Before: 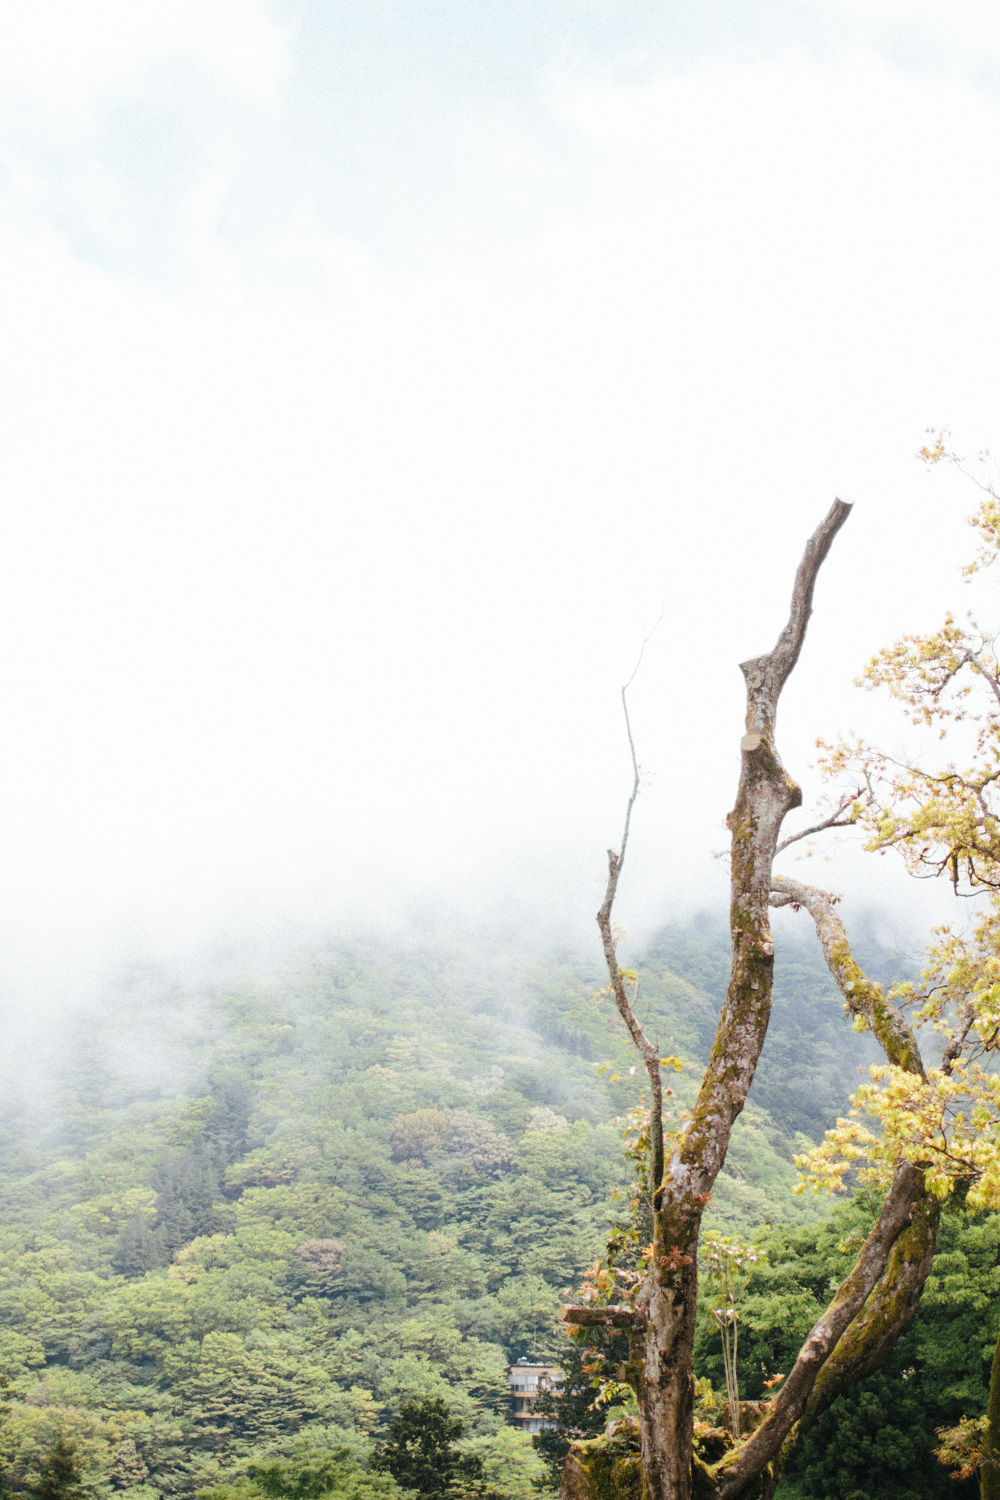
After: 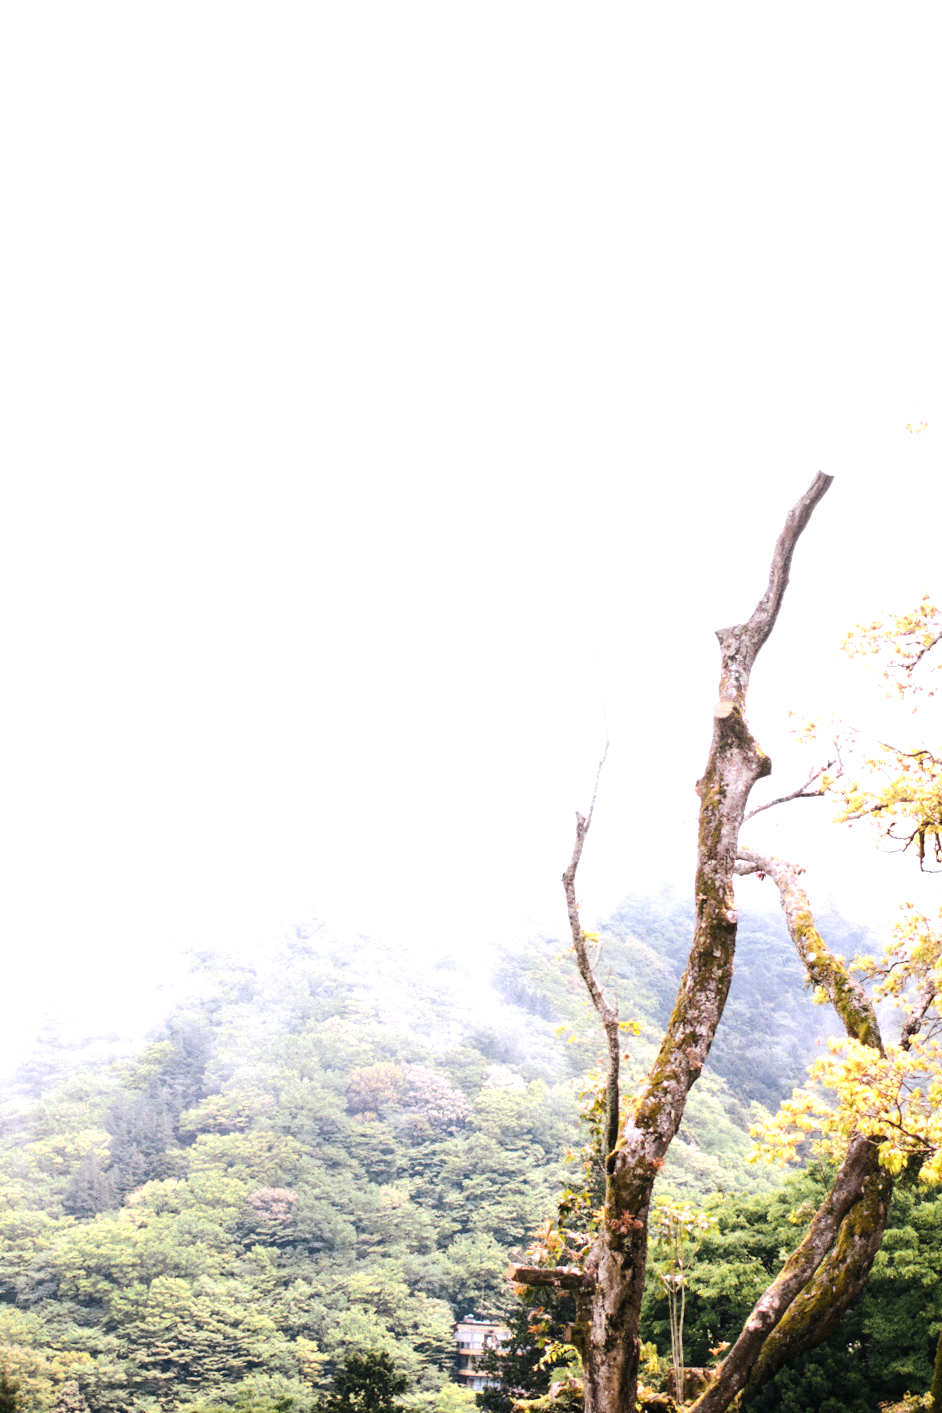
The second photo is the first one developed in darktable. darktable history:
white balance: red 1.05, blue 1.072
crop and rotate: angle -2.38°
tone equalizer: -8 EV -0.75 EV, -7 EV -0.7 EV, -6 EV -0.6 EV, -5 EV -0.4 EV, -3 EV 0.4 EV, -2 EV 0.6 EV, -1 EV 0.7 EV, +0 EV 0.75 EV, edges refinement/feathering 500, mask exposure compensation -1.57 EV, preserve details no
